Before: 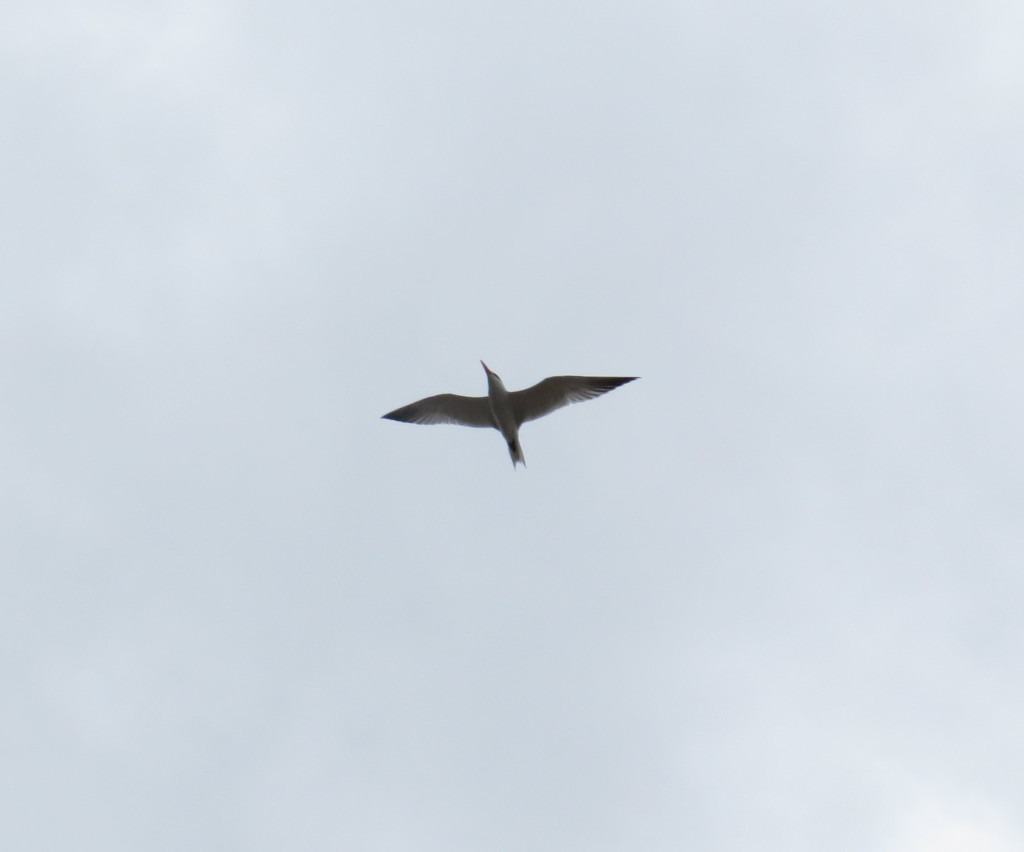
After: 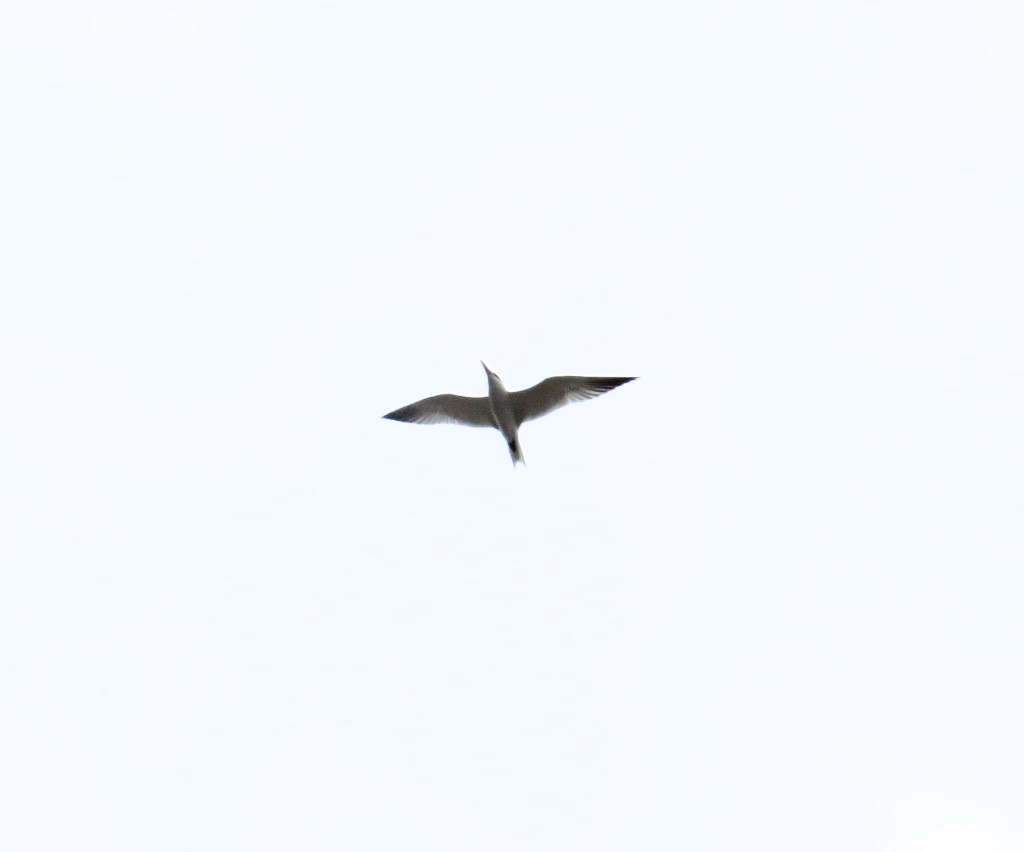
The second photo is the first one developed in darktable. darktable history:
filmic rgb: black relative exposure -16 EV, white relative exposure 6.29 EV, hardness 5.1, contrast 1.35
exposure: black level correction 0, exposure 2.138 EV, compensate exposure bias true, compensate highlight preservation false
